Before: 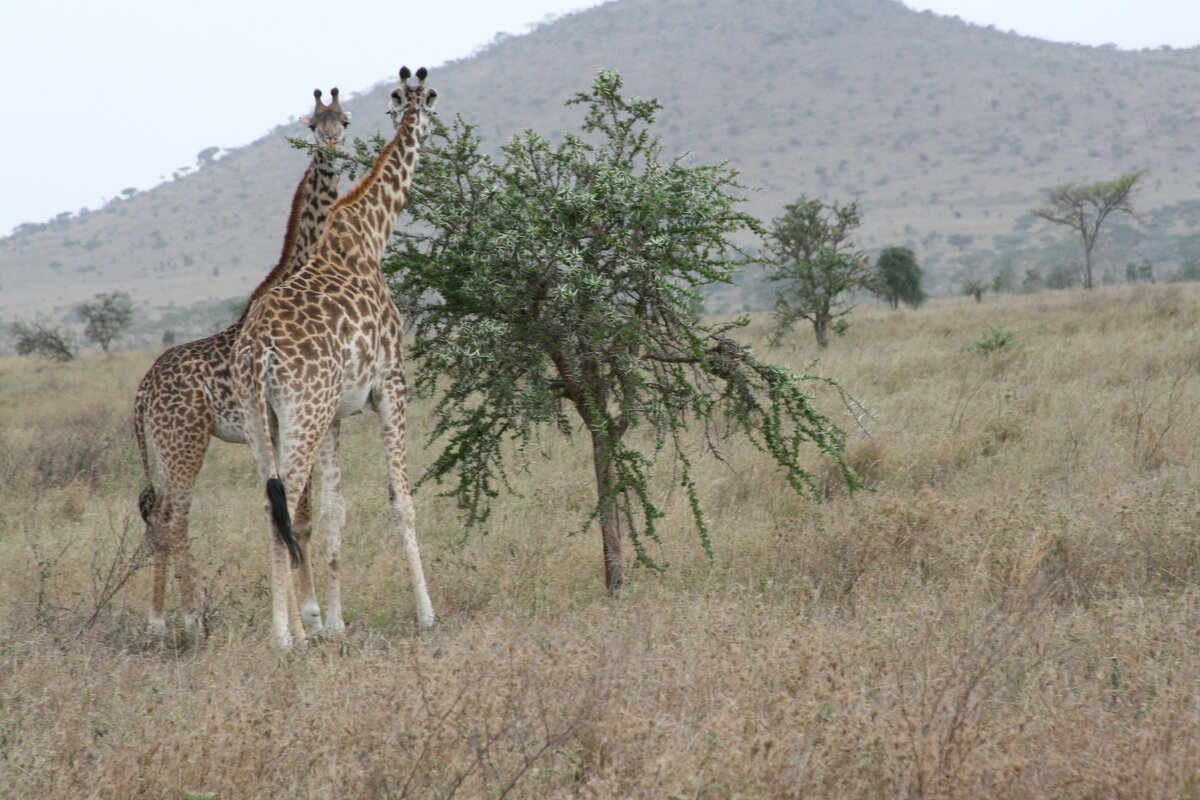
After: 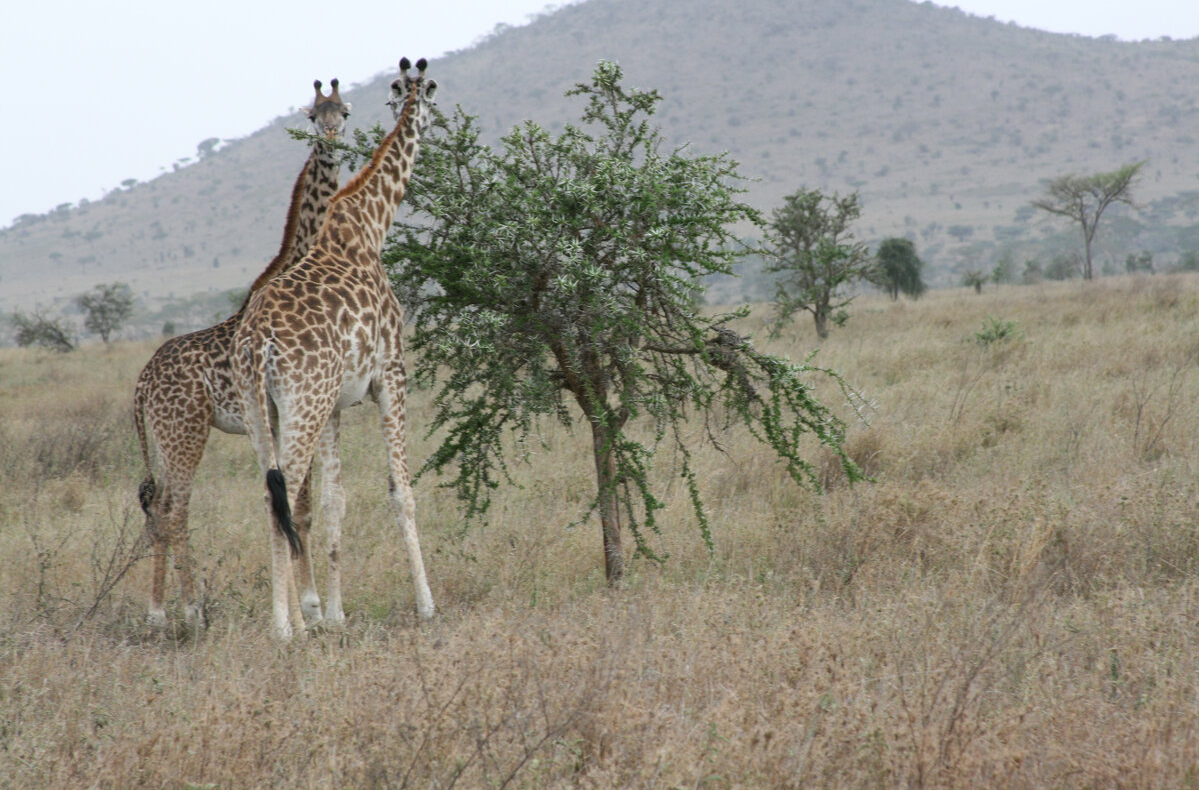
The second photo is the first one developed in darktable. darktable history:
crop: top 1.223%, right 0.027%
